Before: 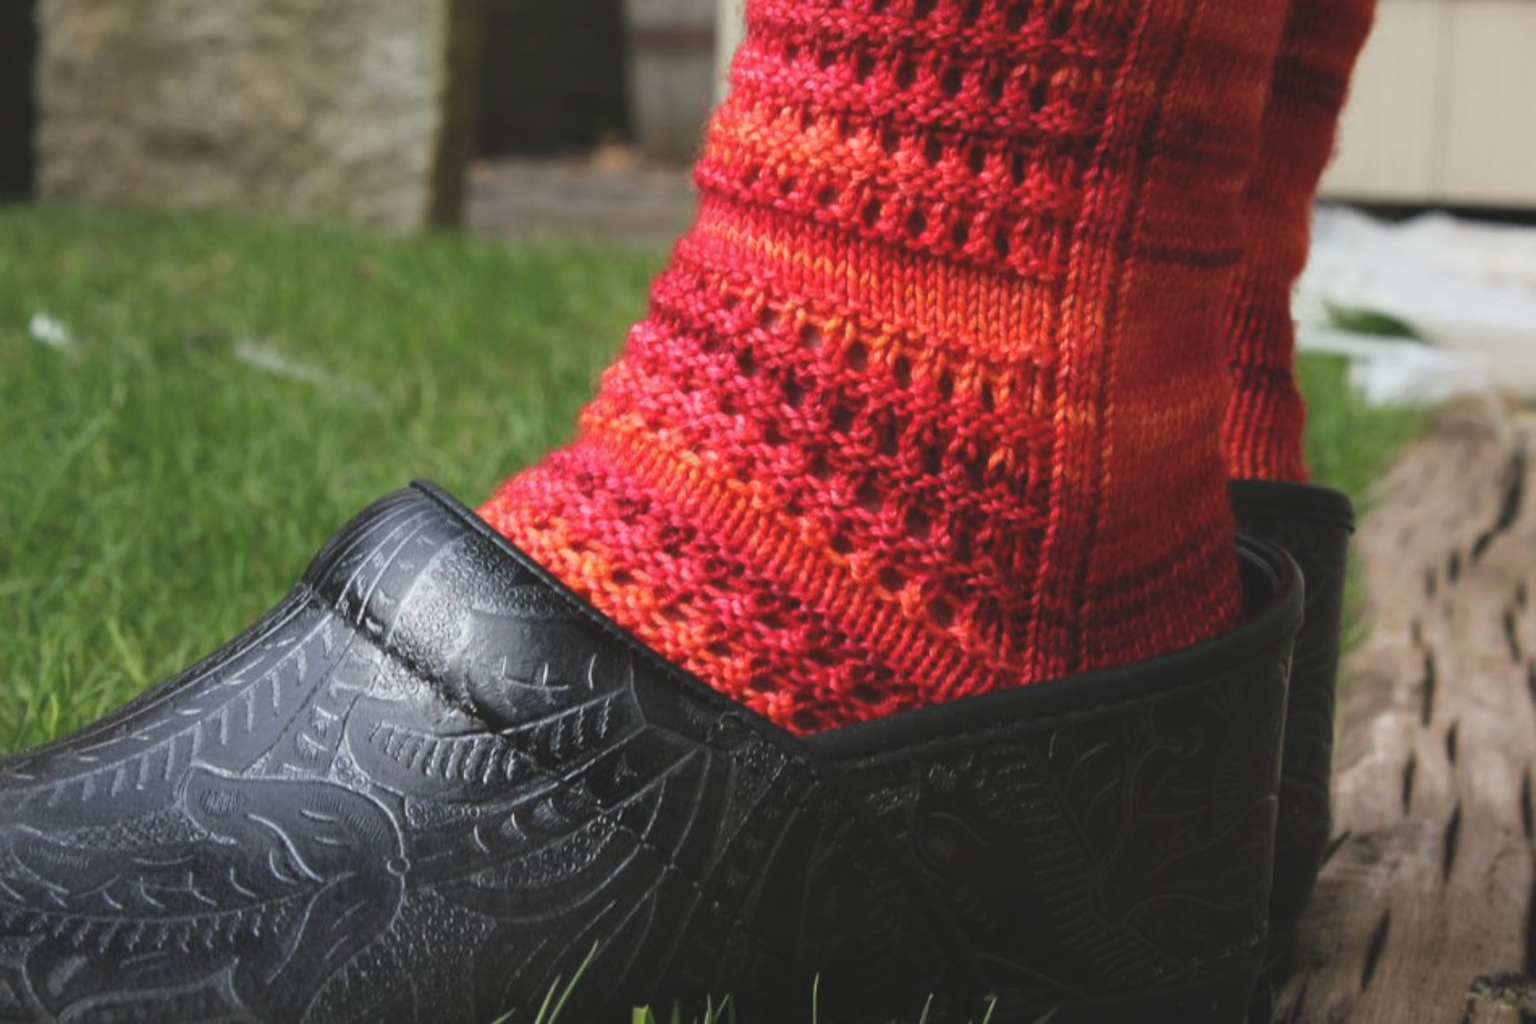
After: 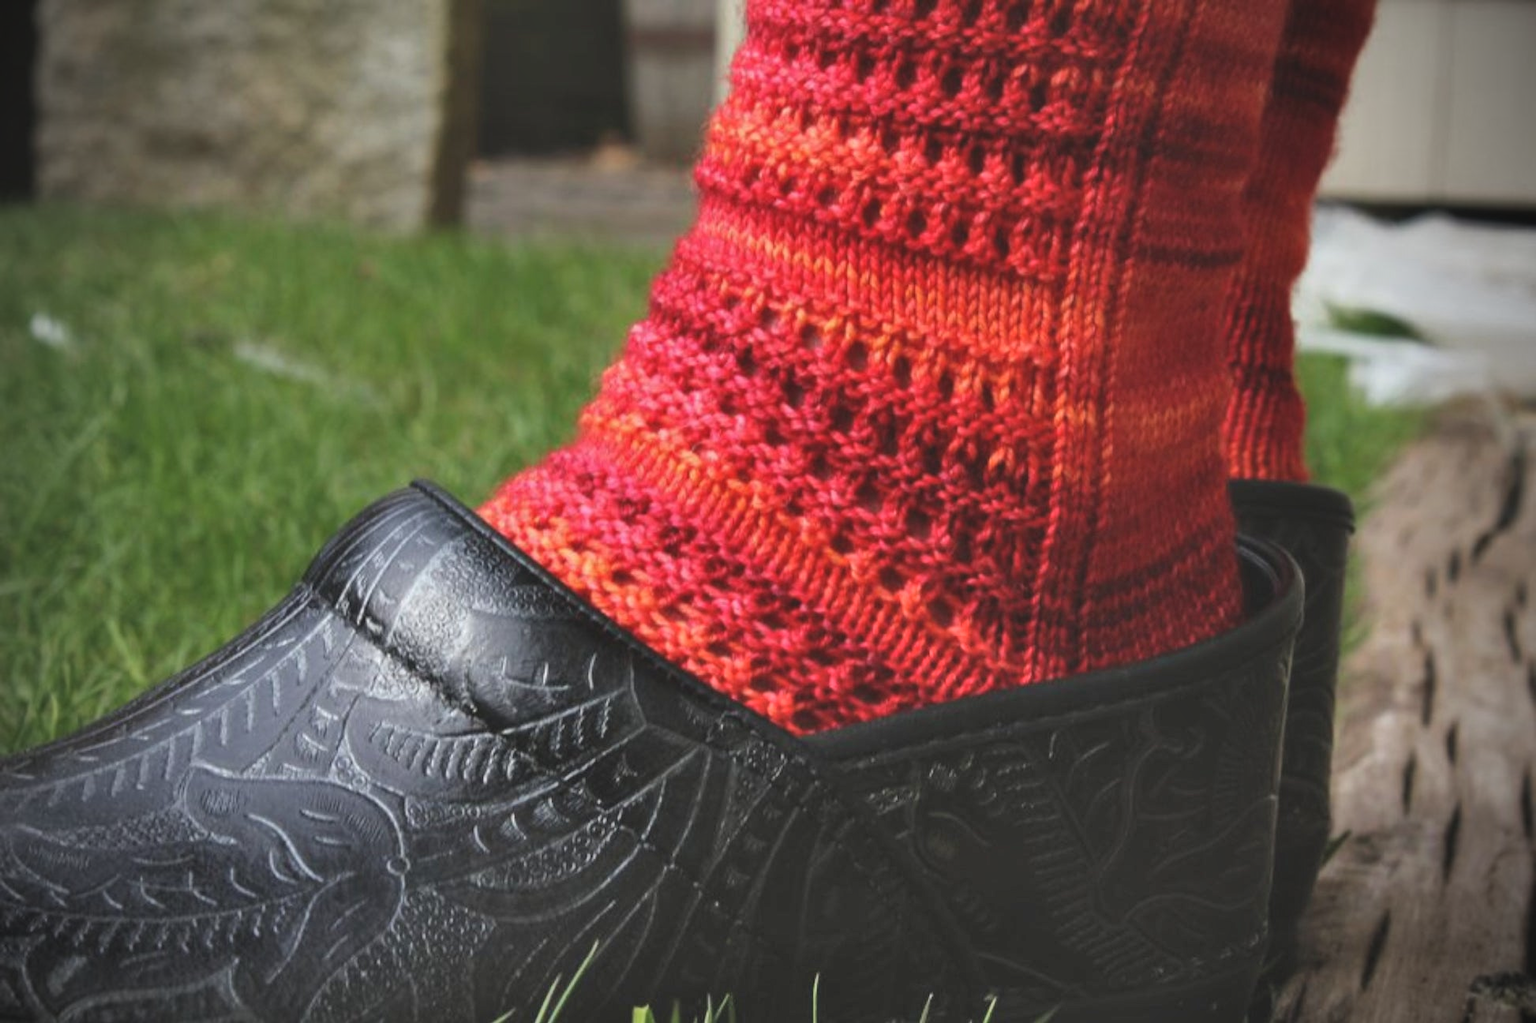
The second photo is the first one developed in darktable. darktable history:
vignetting: brightness -0.877, unbound false
shadows and highlights: radius 102.47, shadows 50.47, highlights -64.68, soften with gaussian
